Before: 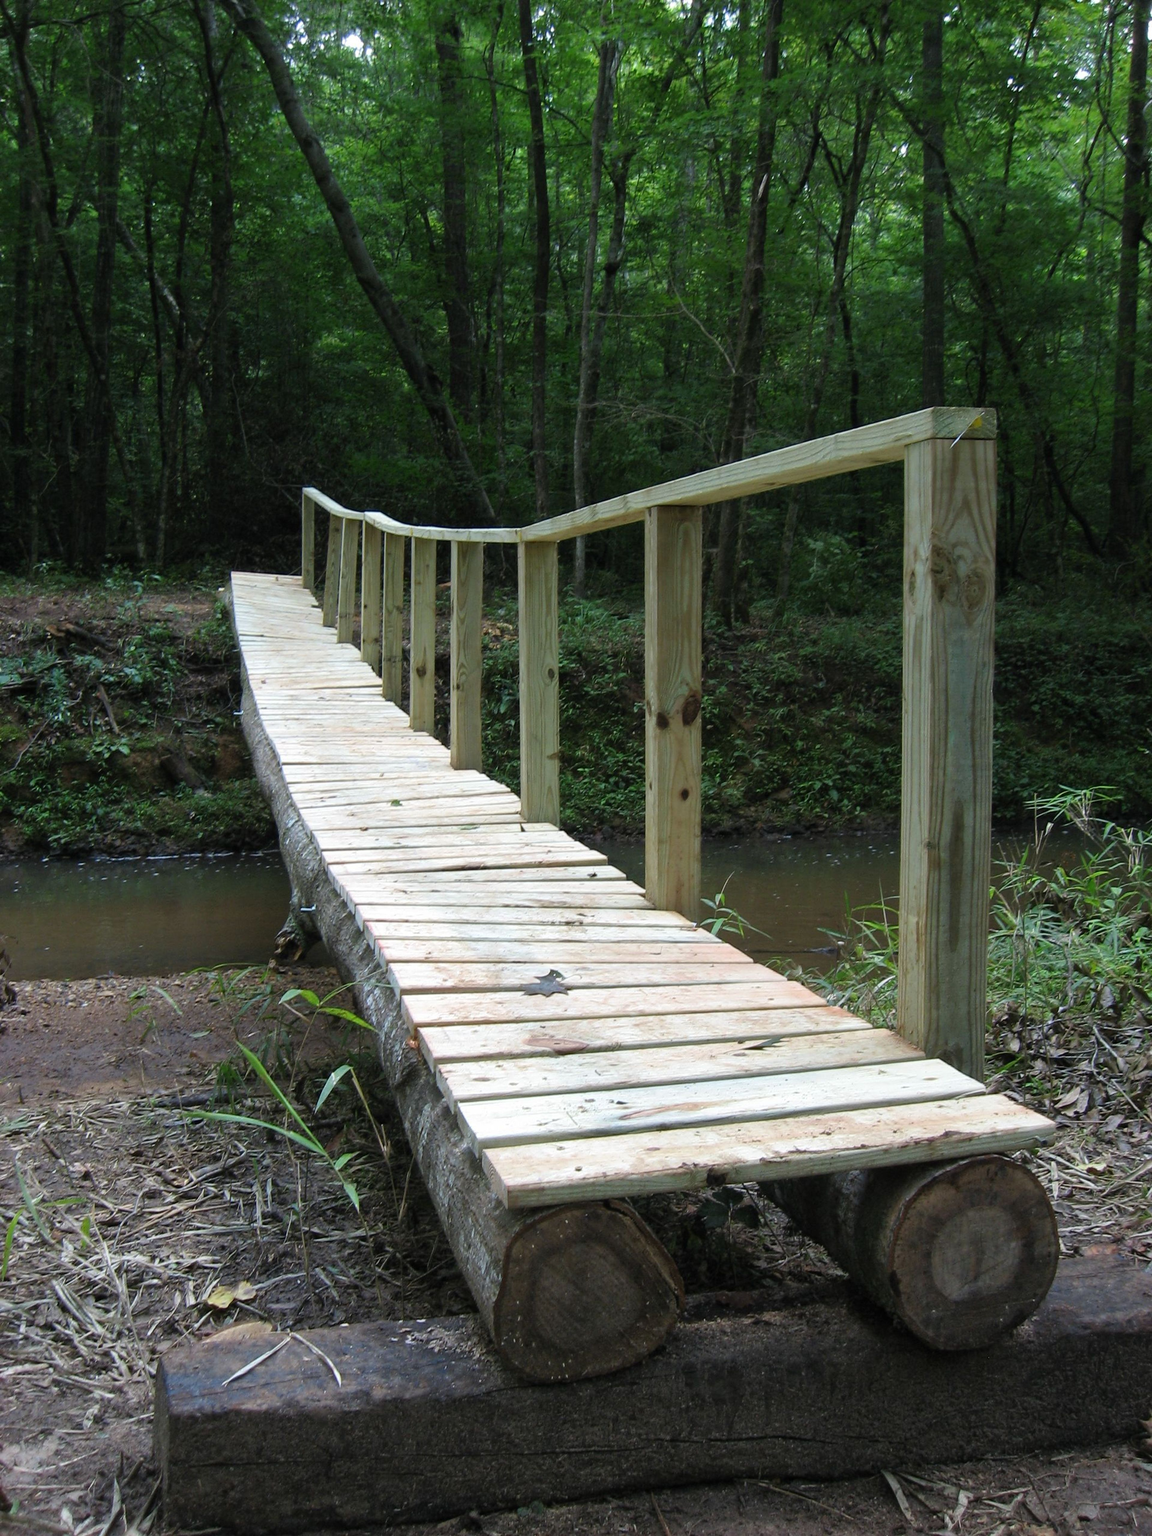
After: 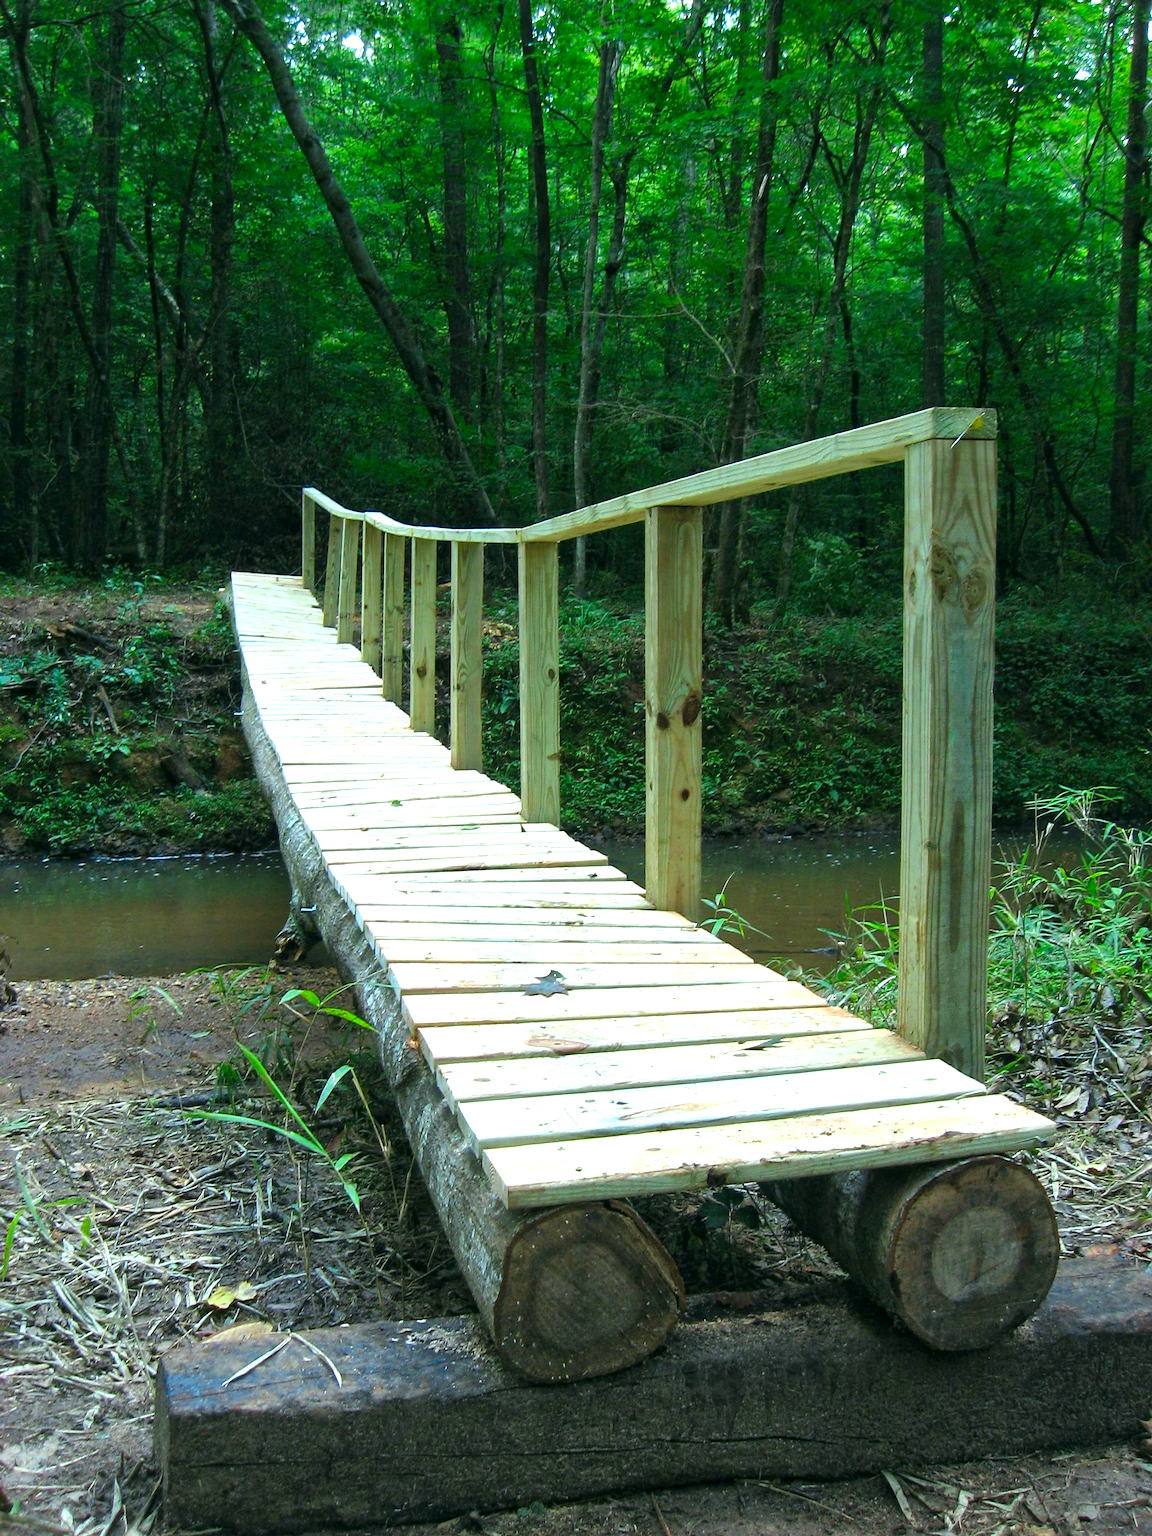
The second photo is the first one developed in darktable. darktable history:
exposure: black level correction 0, exposure 0.692 EV, compensate exposure bias true, compensate highlight preservation false
local contrast: mode bilateral grid, contrast 20, coarseness 50, detail 120%, midtone range 0.2
sharpen: radius 1.896, amount 0.401, threshold 1.532
color correction: highlights a* -7.53, highlights b* 1.32, shadows a* -3.33, saturation 1.41
